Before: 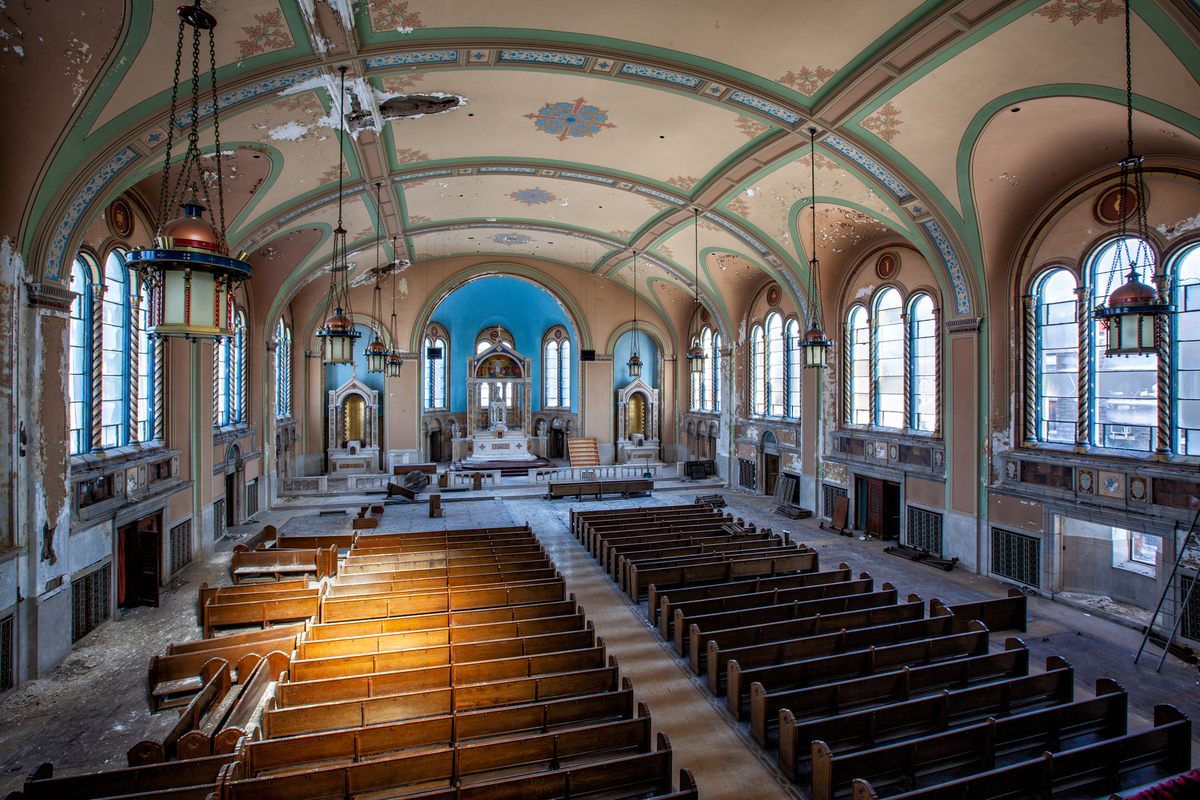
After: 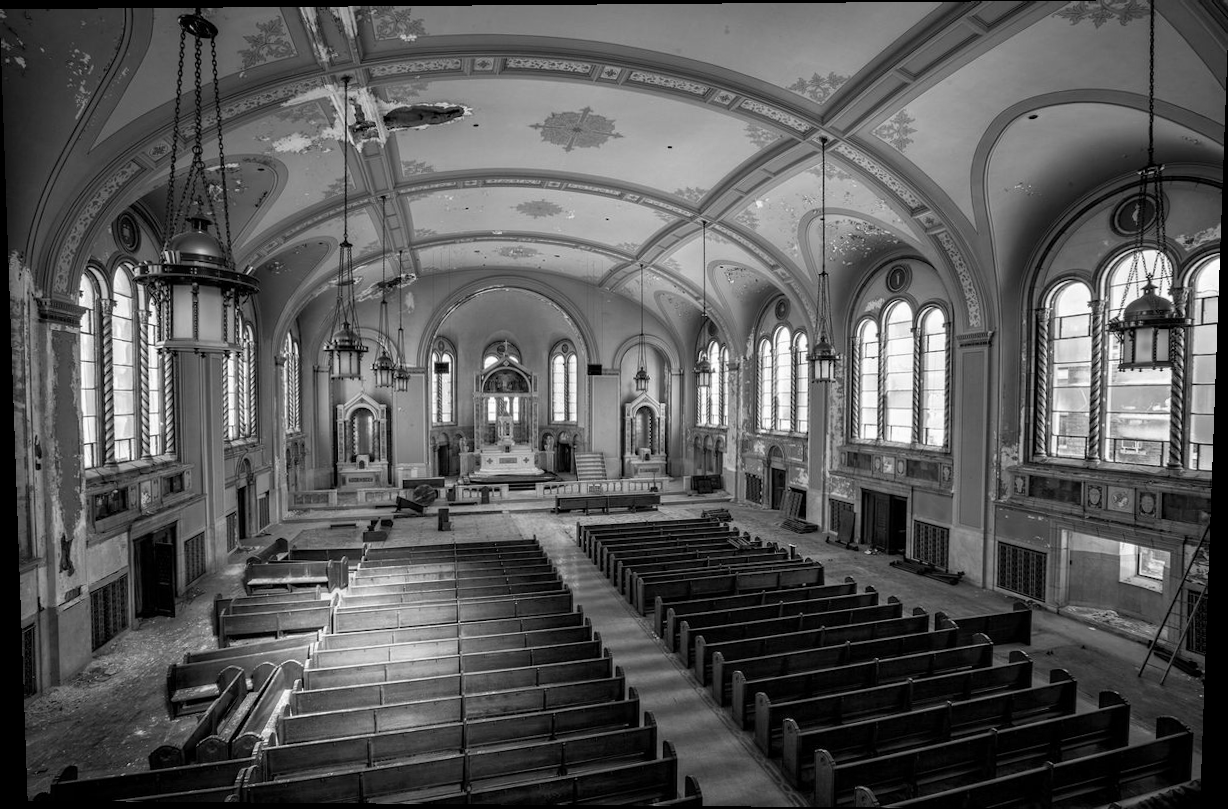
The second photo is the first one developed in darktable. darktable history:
monochrome: on, module defaults
white balance: red 0.931, blue 1.11
color balance rgb: perceptual saturation grading › global saturation 35%, perceptual saturation grading › highlights -25%, perceptual saturation grading › shadows 25%, global vibrance 10%
rotate and perspective: lens shift (vertical) 0.048, lens shift (horizontal) -0.024, automatic cropping off
tone equalizer: on, module defaults
